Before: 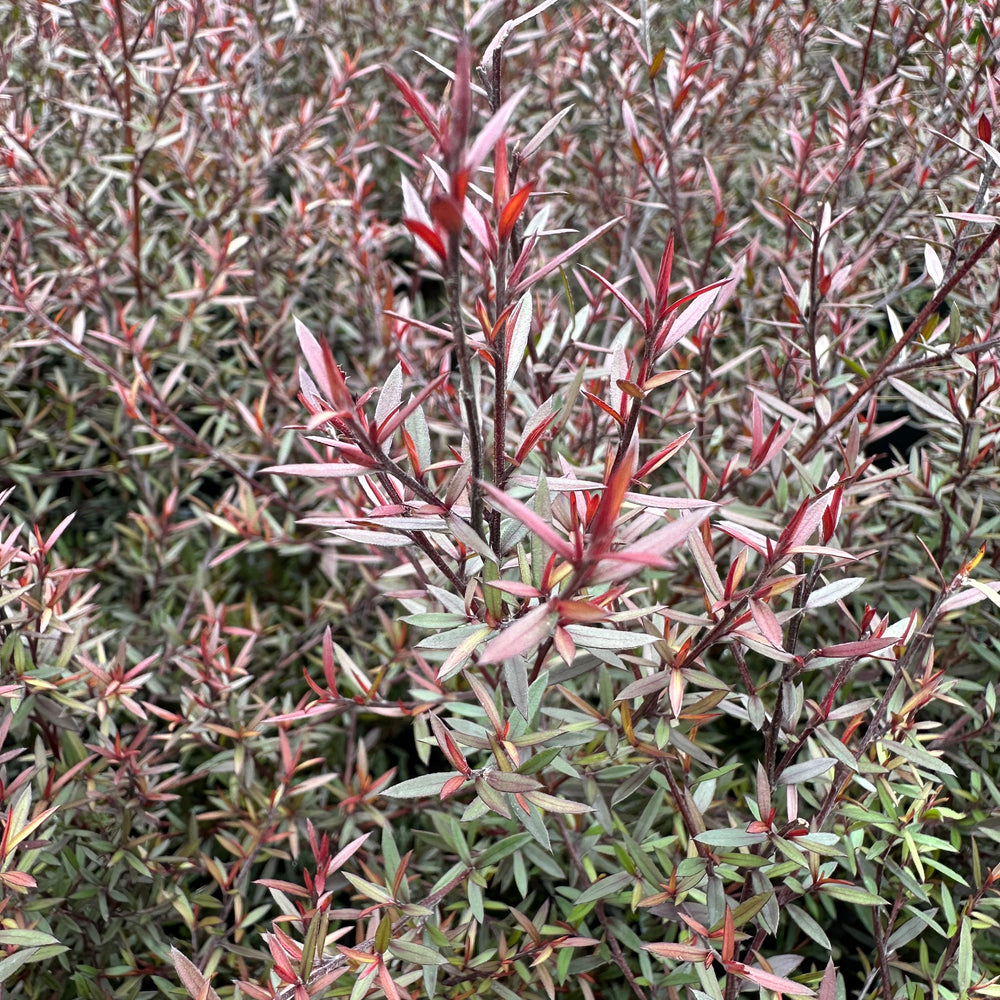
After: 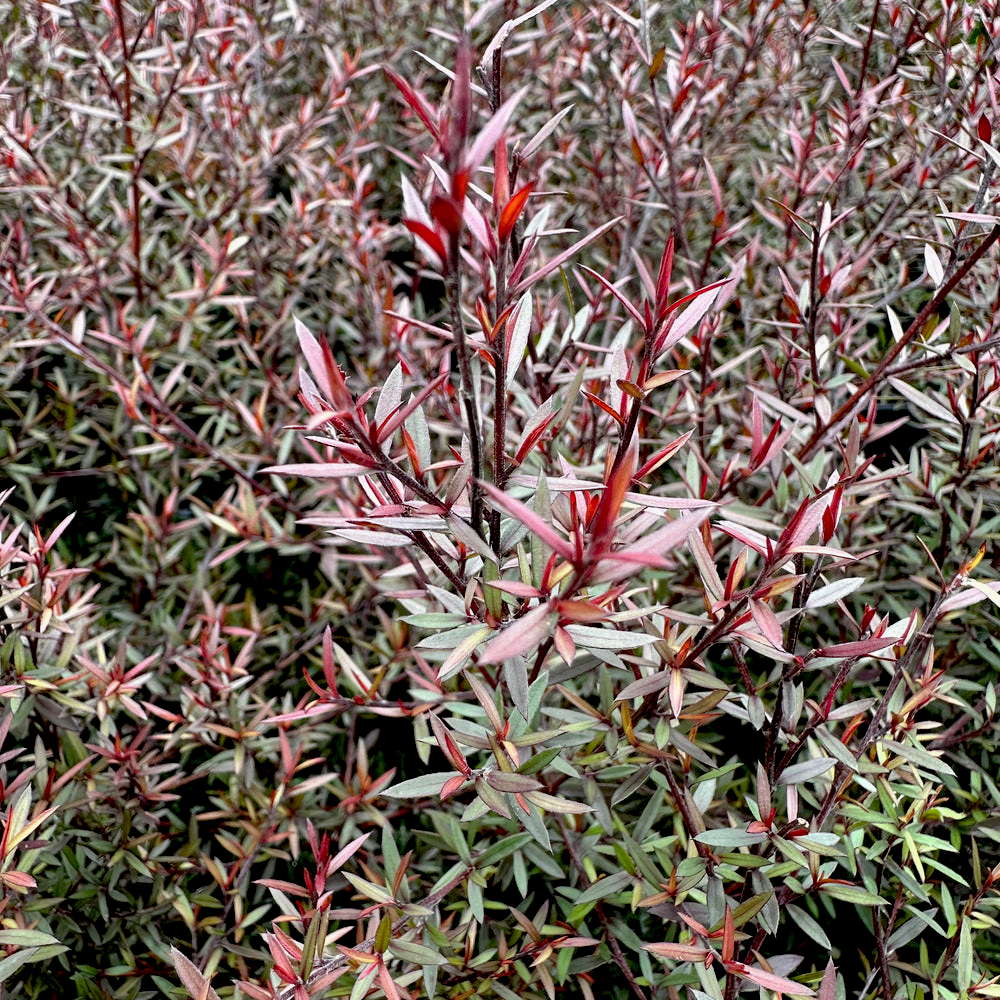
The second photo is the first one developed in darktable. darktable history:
exposure: black level correction 0.029, exposure -0.08 EV, compensate highlight preservation false
